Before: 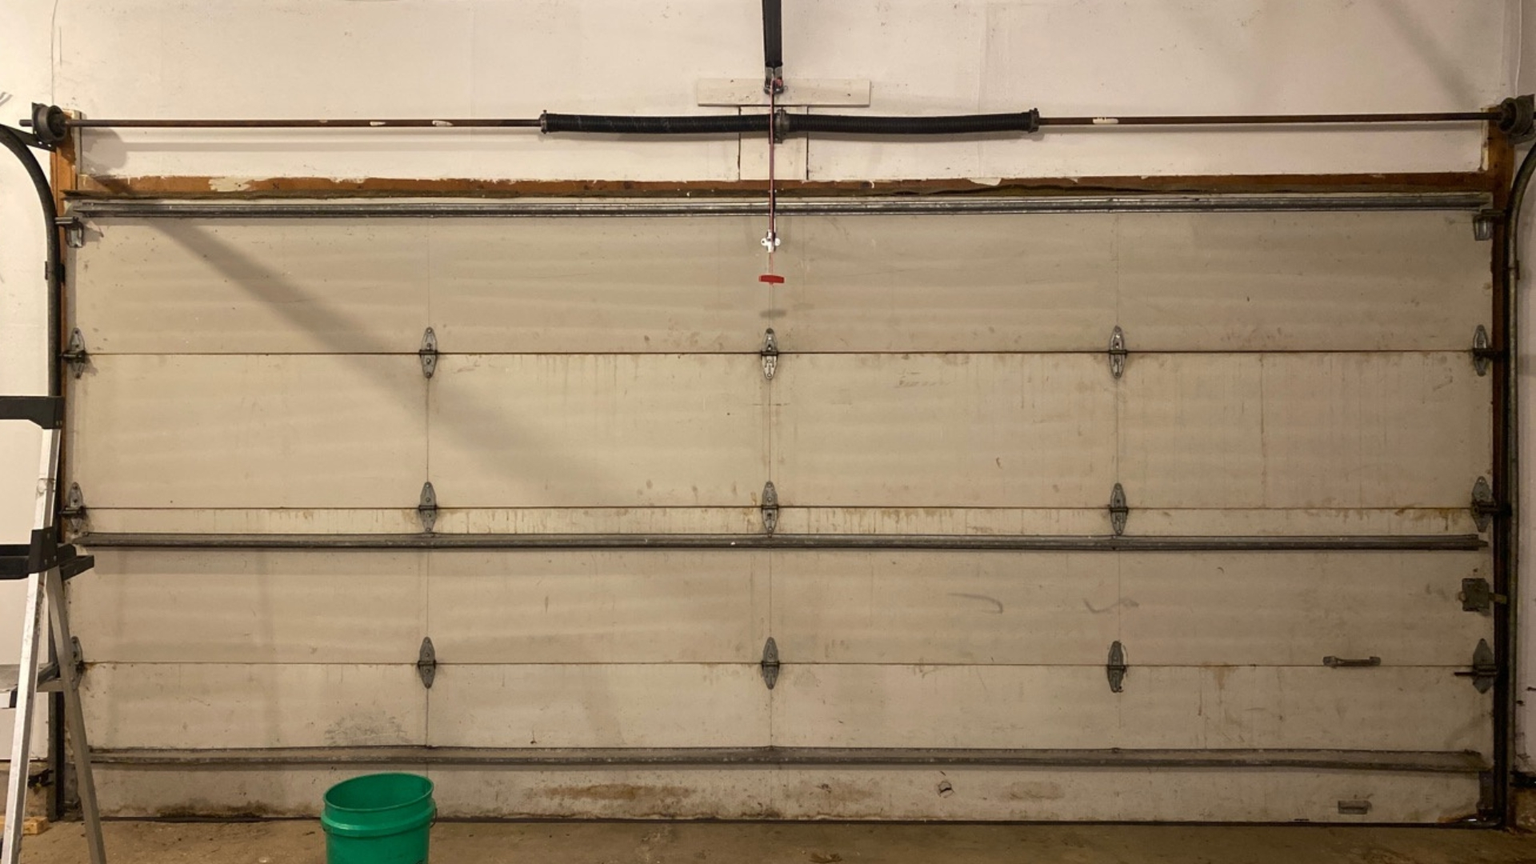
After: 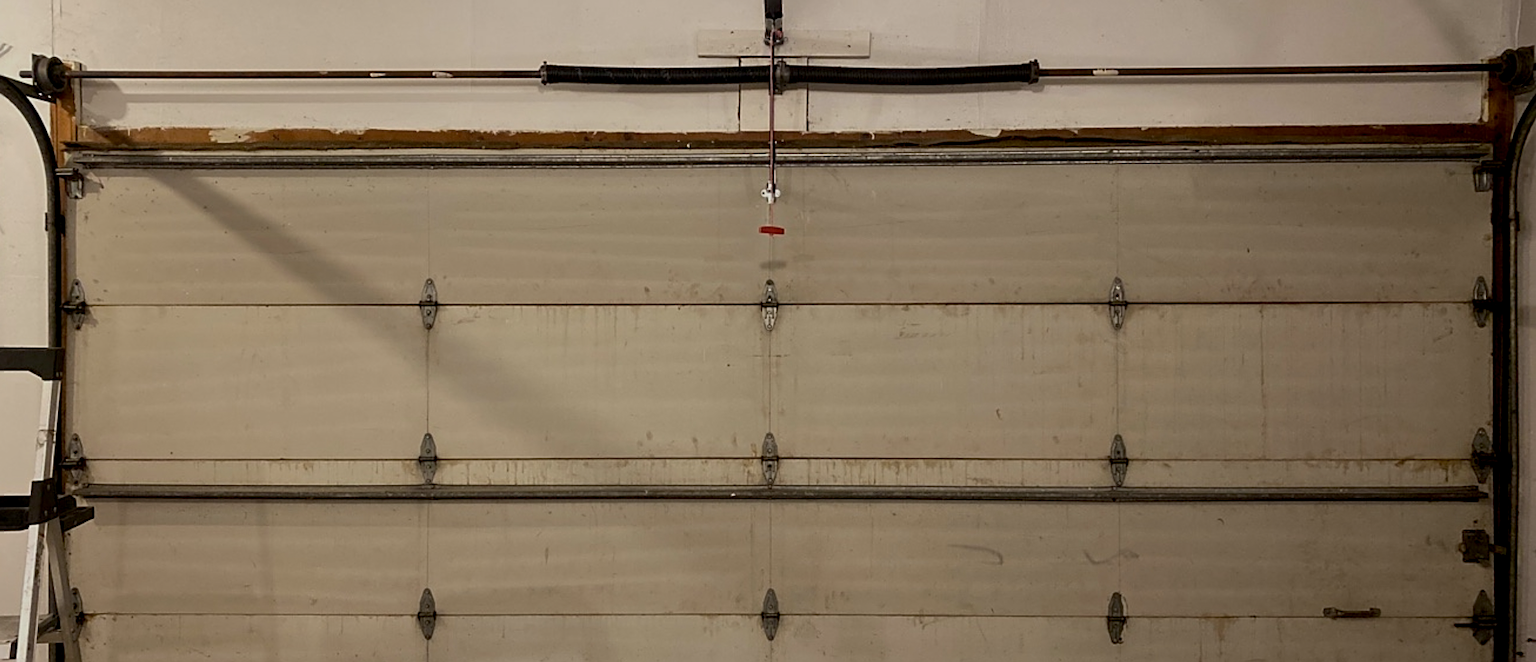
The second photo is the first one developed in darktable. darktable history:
crop: top 5.667%, bottom 17.637%
sharpen: on, module defaults
exposure: black level correction 0.009, exposure -0.637 EV, compensate highlight preservation false
